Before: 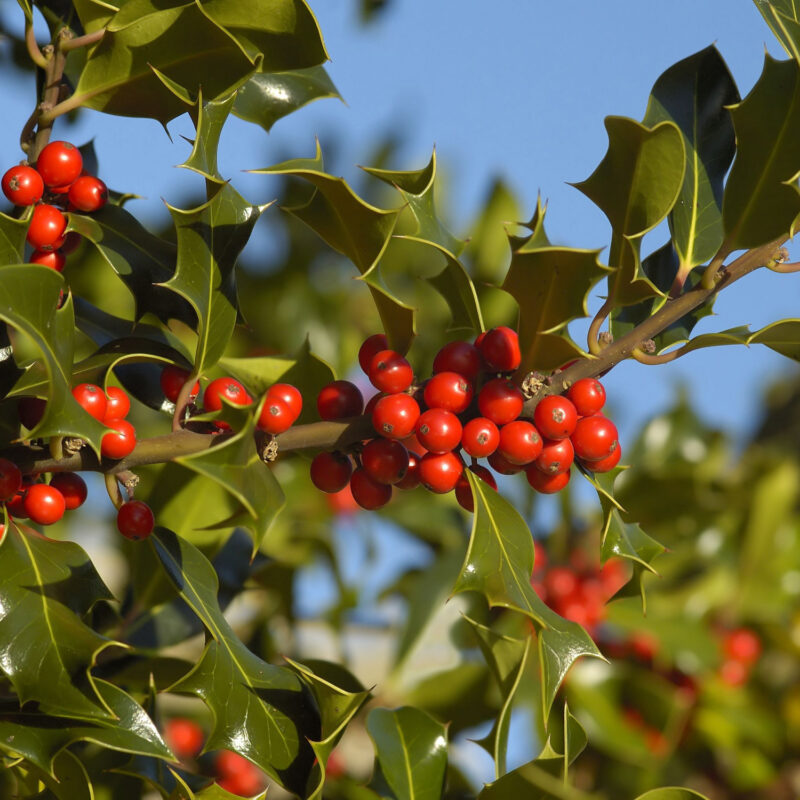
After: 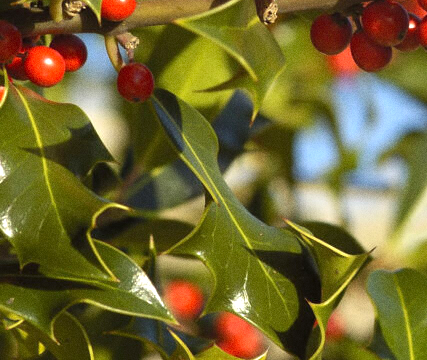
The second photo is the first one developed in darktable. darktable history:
crop and rotate: top 54.778%, right 46.61%, bottom 0.159%
grain: coarseness 22.88 ISO
exposure: exposure 0.6 EV, compensate highlight preservation false
